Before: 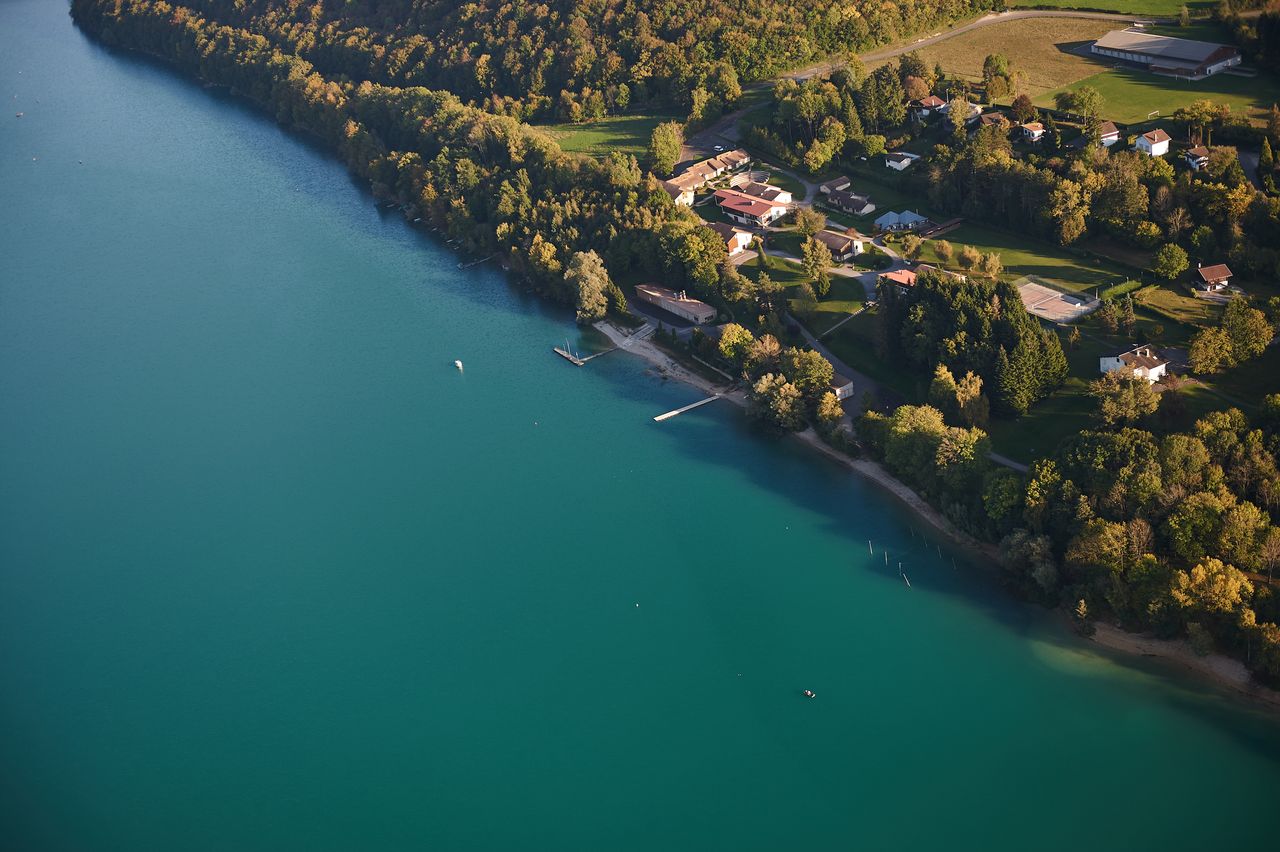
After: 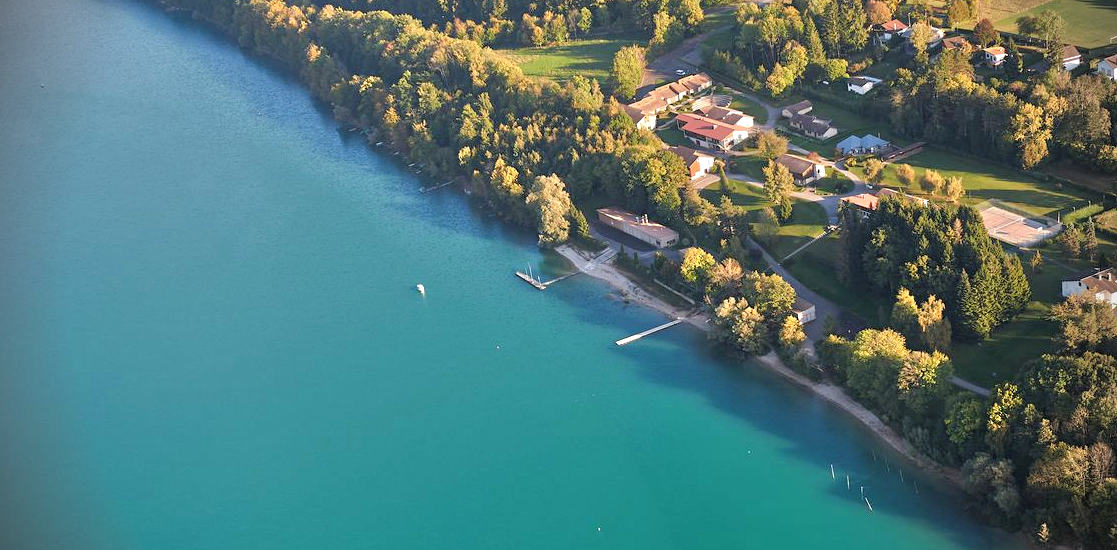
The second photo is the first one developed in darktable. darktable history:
tone equalizer: -7 EV 0.15 EV, -6 EV 0.6 EV, -5 EV 1.15 EV, -4 EV 1.33 EV, -3 EV 1.15 EV, -2 EV 0.6 EV, -1 EV 0.15 EV, mask exposure compensation -0.5 EV
vignetting: fall-off start 88.03%, fall-off radius 24.9%
crop: left 3.015%, top 8.969%, right 9.647%, bottom 26.457%
